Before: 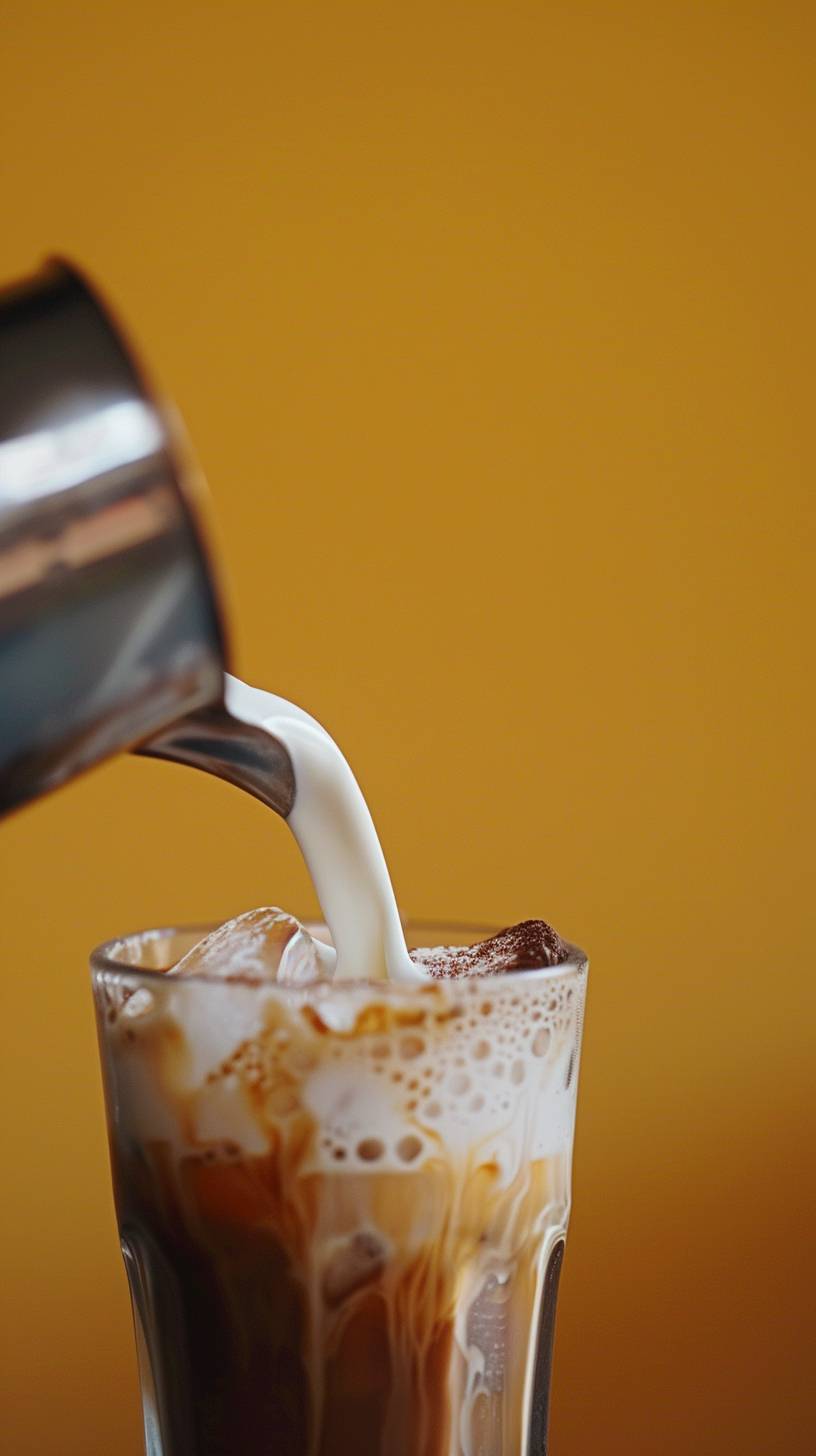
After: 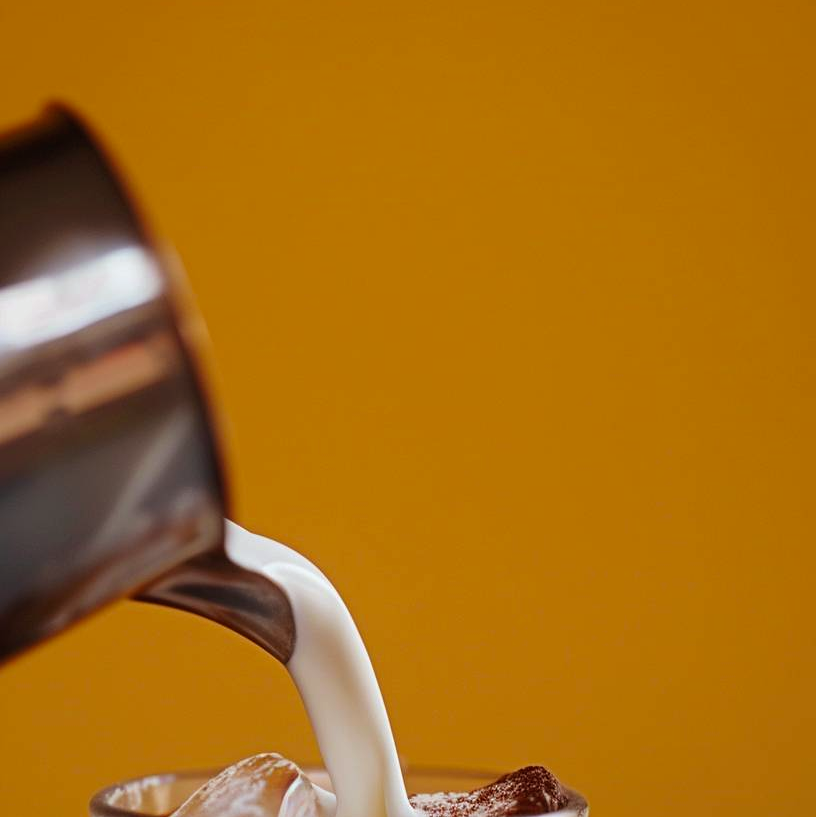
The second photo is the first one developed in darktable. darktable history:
rgb levels: mode RGB, independent channels, levels [[0, 0.5, 1], [0, 0.521, 1], [0, 0.536, 1]]
crop and rotate: top 10.605%, bottom 33.274%
